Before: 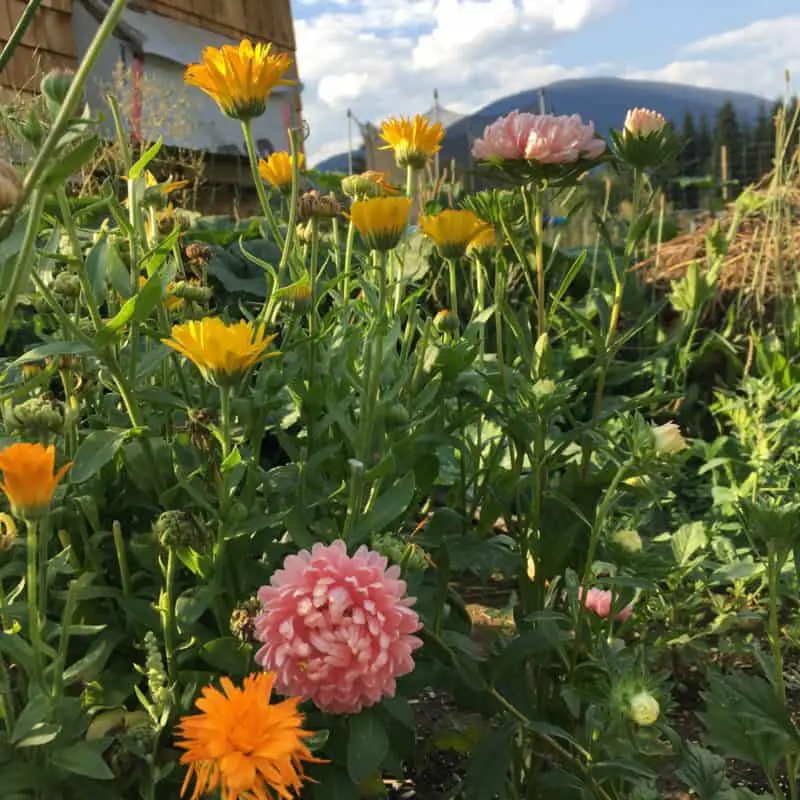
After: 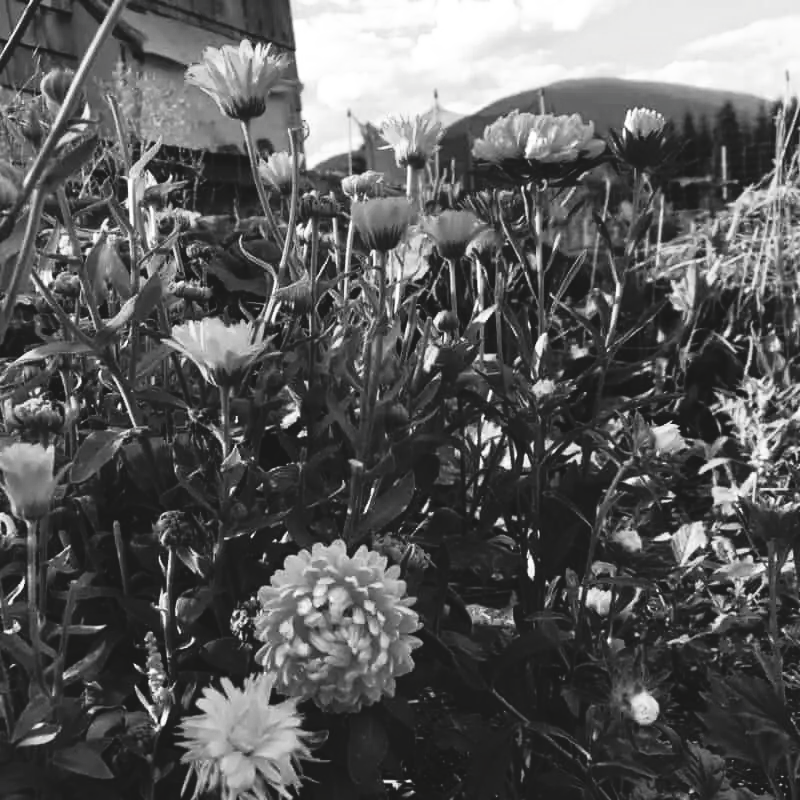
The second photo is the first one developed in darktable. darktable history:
tone curve: curves: ch0 [(0, 0) (0.003, 0.082) (0.011, 0.082) (0.025, 0.088) (0.044, 0.088) (0.069, 0.093) (0.1, 0.101) (0.136, 0.109) (0.177, 0.129) (0.224, 0.155) (0.277, 0.214) (0.335, 0.289) (0.399, 0.378) (0.468, 0.476) (0.543, 0.589) (0.623, 0.713) (0.709, 0.826) (0.801, 0.908) (0.898, 0.98) (1, 1)], preserve colors none
color look up table: target L [89.53, 89.53, 85.63, 85.63, 83.84, 76.61, 63.48, 56.57, 47.24, 46.43, 19.4, 200.09, 100.34, 83.84, 79.88, 71.96, 68.12, 67.49, 54.76, 53.39, 48.64, 52.01, 46.03, 45.36, 32.03, 24.87, 21.7, 1.645, 90.24, 76.98, 85.27, 60.68, 61.19, 80.6, 54.56, 56.83, 39.9, 52.27, 33.74, 41.83, 18.94, 25.76, 91.64, 85.98, 84.56, 65.49, 56.83, 55.8, 24.87], target a [-0.003, -0.003, 0, 0, -0.002, -0.002, 0.001 ×4, 0, 0, 0, -0.002, 0, 0.001, 0, 0.001 ×5, 0, 0.001, 0.001, 0, 0, -0.153, -0.003, 0, -0.002, 0.001, 0.001, 0, 0.001 ×6, -0.127, 0, -0.1, -0.001, -0.001, 0.001, 0.001, 0.001, 0], target b [0.026, 0.026, 0.002, 0.002, 0.025, 0.025, -0.004, -0.004, -0.007, 0, -0.002, 0, 0, 0.025, 0.003, -0.004, 0.003, -0.004, -0.007, -0.003, -0.007, -0.004, 0, -0.005, -0.005, -0.002, -0.002, 1.891, 0.026, 0.003, 0.025, -0.004, -0.004, 0.003, -0.007, -0.004 ×4, -0.005, 1.61, -0.002, 1.239, 0.003, 0.003, -0.004, -0.004, -0.004, -0.002], num patches 49
